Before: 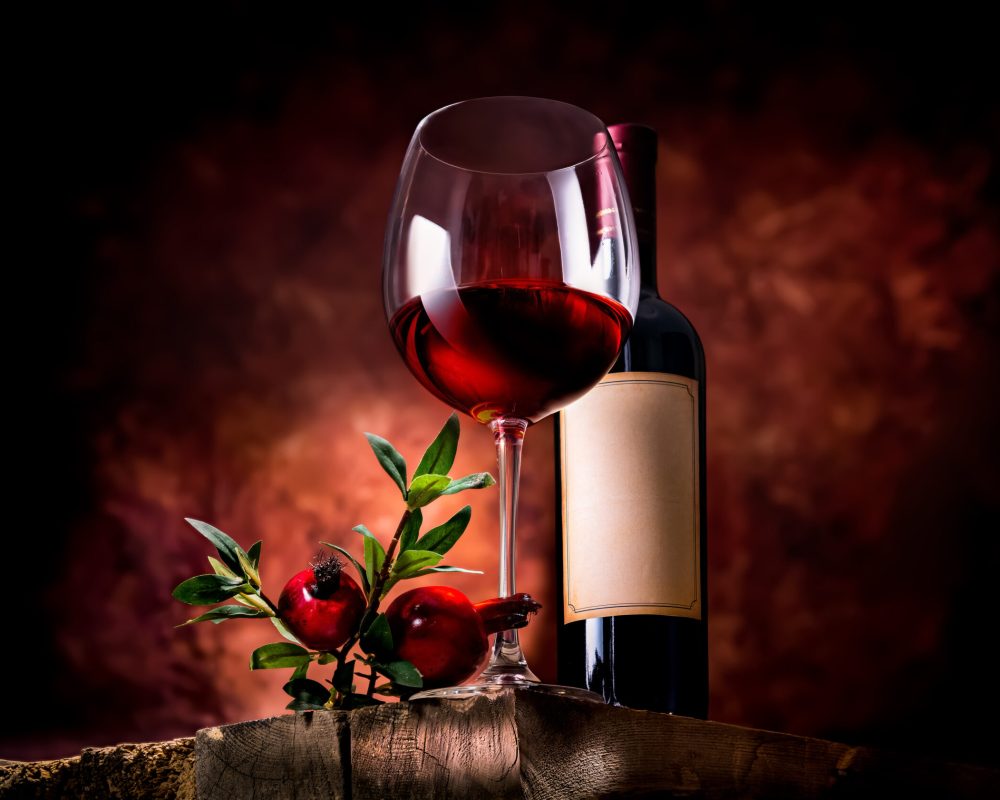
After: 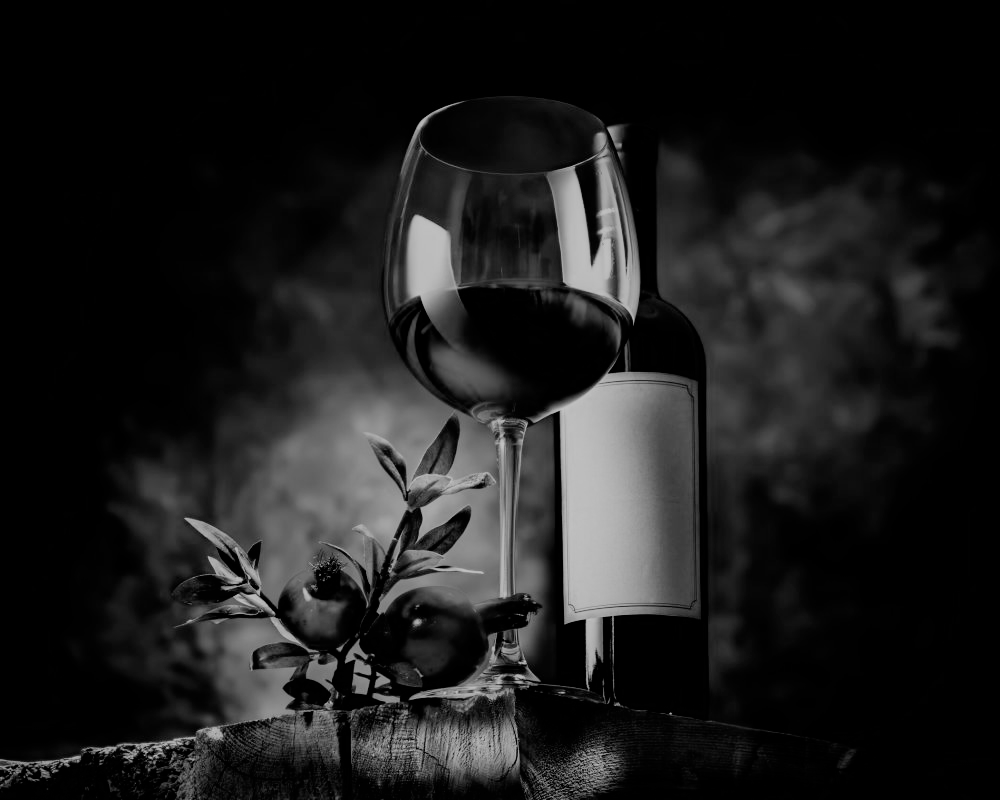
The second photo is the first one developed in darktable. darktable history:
color calibration: illuminant as shot in camera, x 0.377, y 0.392, temperature 4169.3 K, saturation algorithm version 1 (2020)
monochrome: on, module defaults
filmic rgb: black relative exposure -6.15 EV, white relative exposure 6.96 EV, hardness 2.23, color science v6 (2022)
